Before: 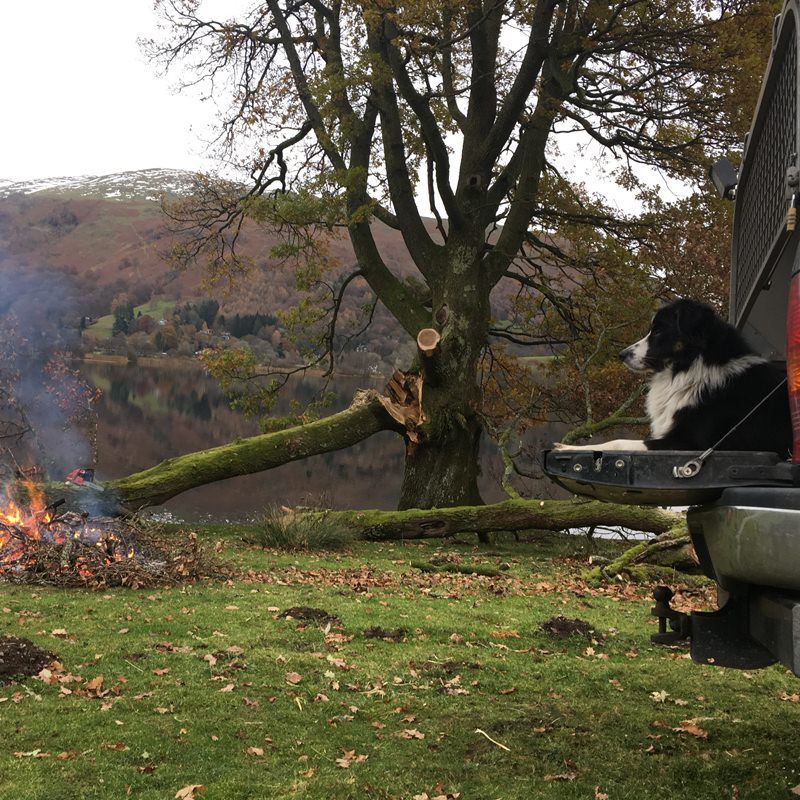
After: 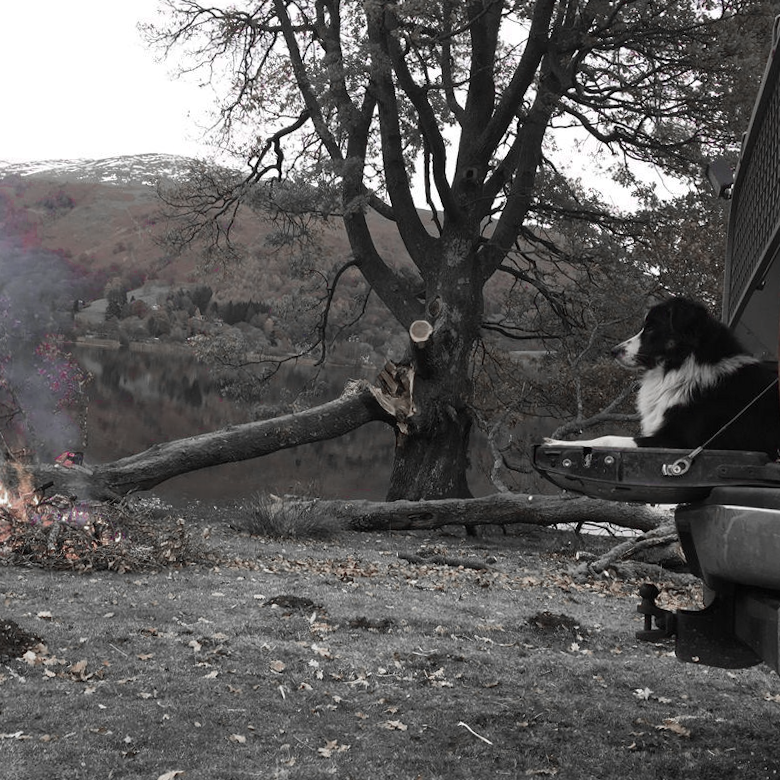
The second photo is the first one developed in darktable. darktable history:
color zones: curves: ch0 [(0, 0.278) (0.143, 0.5) (0.286, 0.5) (0.429, 0.5) (0.571, 0.5) (0.714, 0.5) (0.857, 0.5) (1, 0.5)]; ch1 [(0, 1) (0.143, 0.165) (0.286, 0) (0.429, 0) (0.571, 0) (0.714, 0) (0.857, 0.5) (1, 0.5)]; ch2 [(0, 0.508) (0.143, 0.5) (0.286, 0.5) (0.429, 0.5) (0.571, 0.5) (0.714, 0.5) (0.857, 0.5) (1, 0.5)]
crop and rotate: angle -1.42°
